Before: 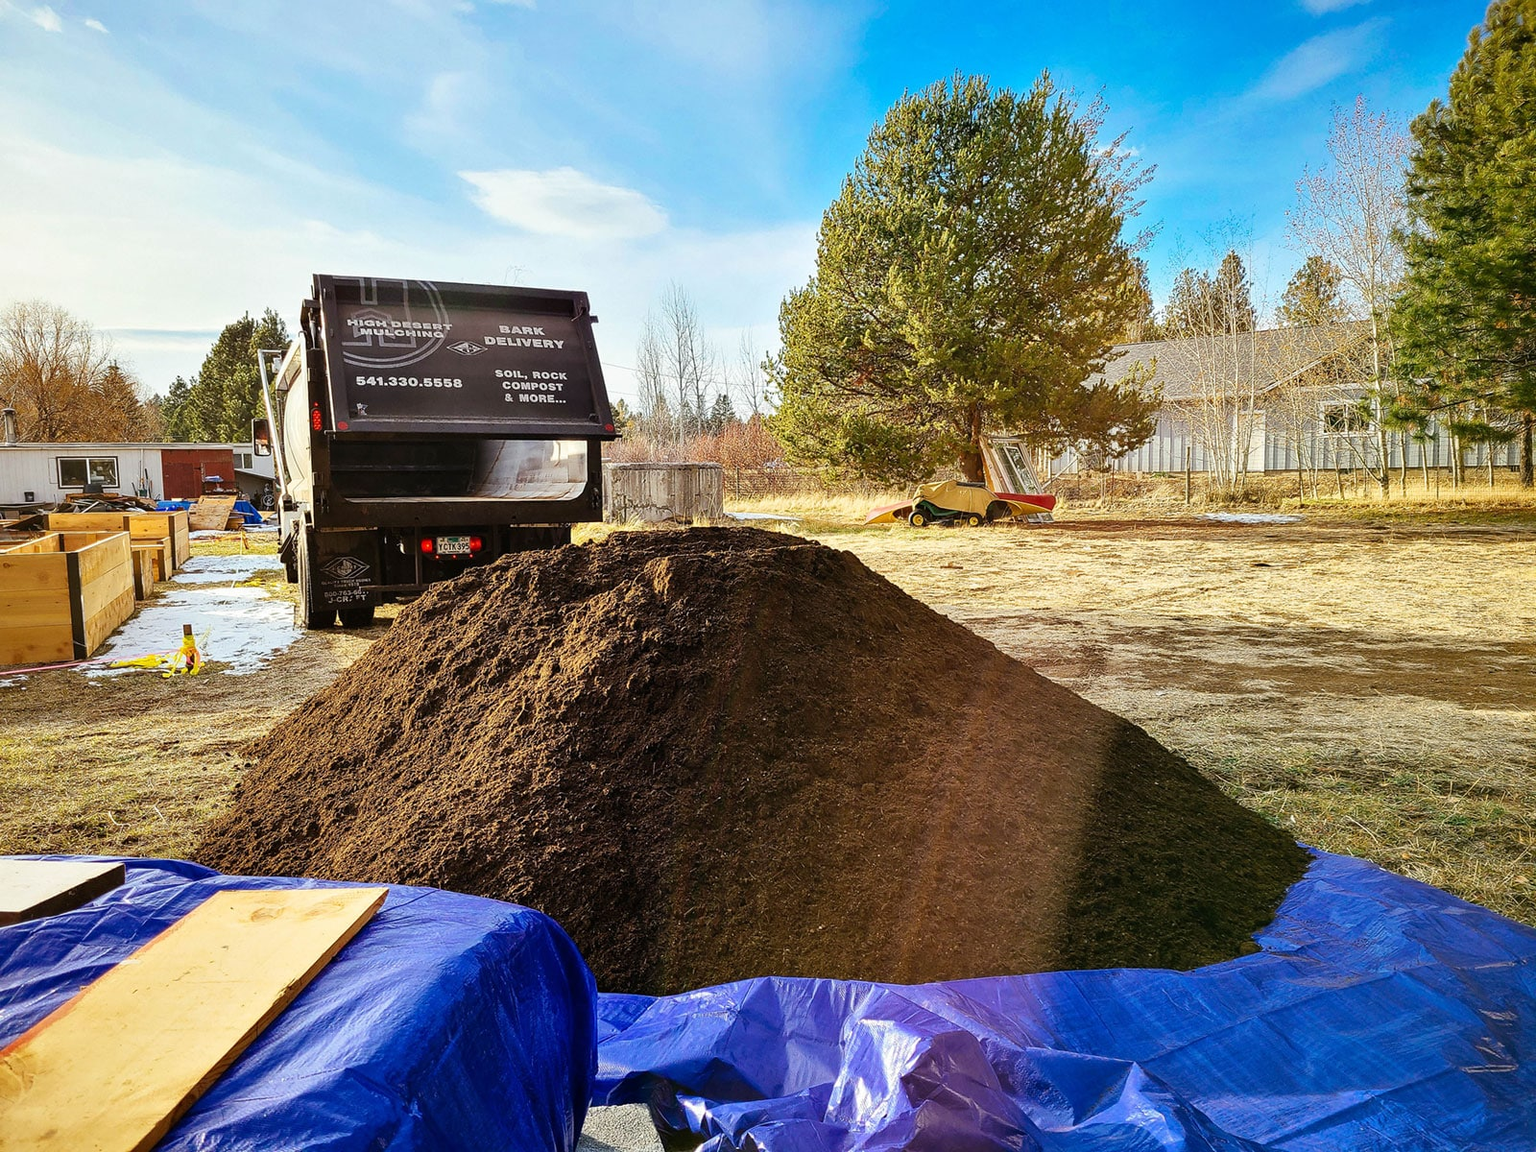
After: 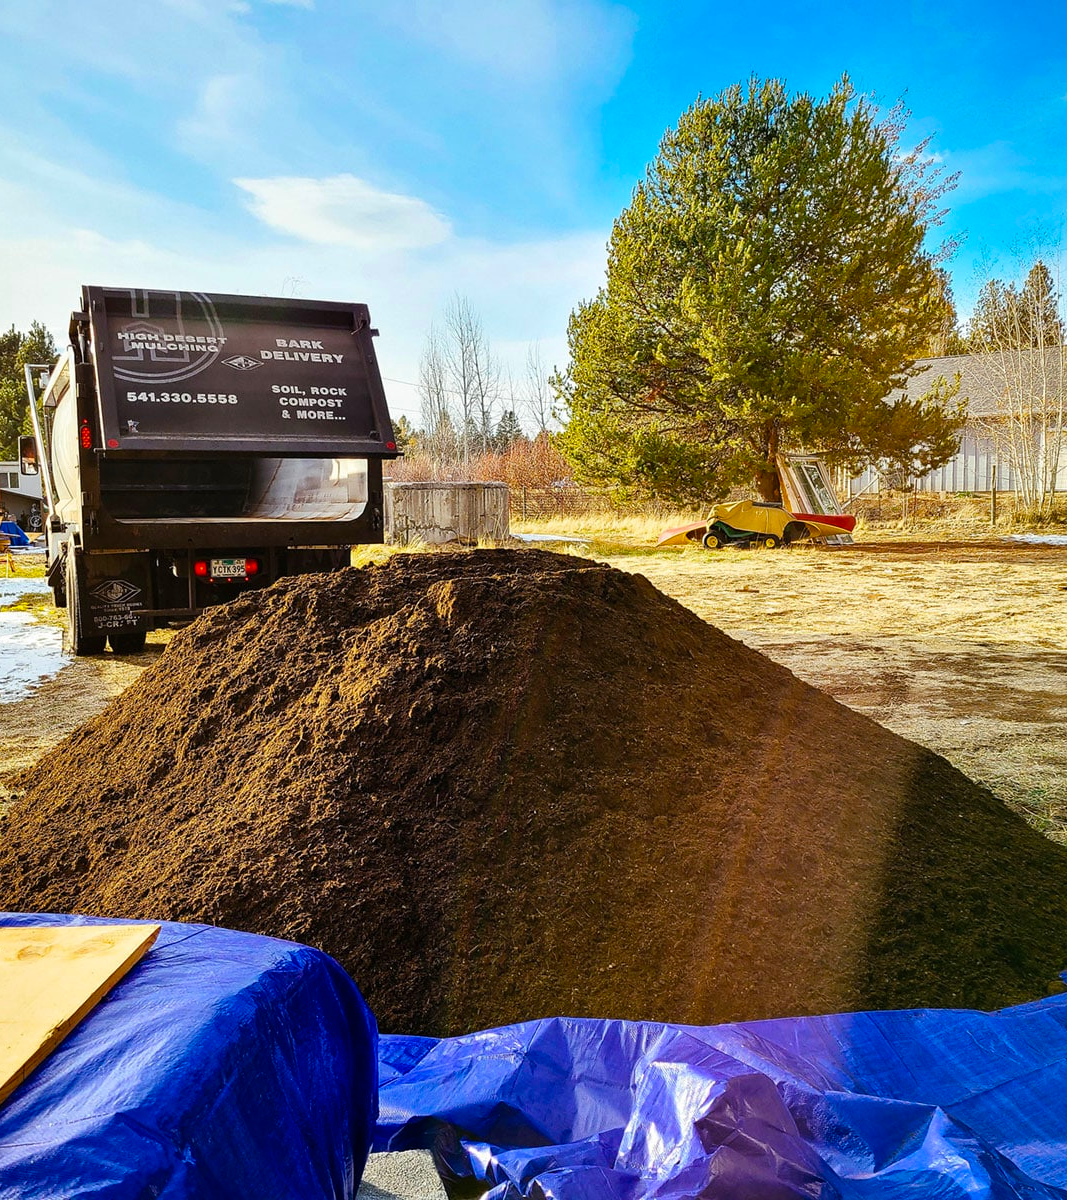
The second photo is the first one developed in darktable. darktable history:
color balance rgb: perceptual saturation grading › global saturation 25.269%
crop and rotate: left 15.311%, right 17.943%
